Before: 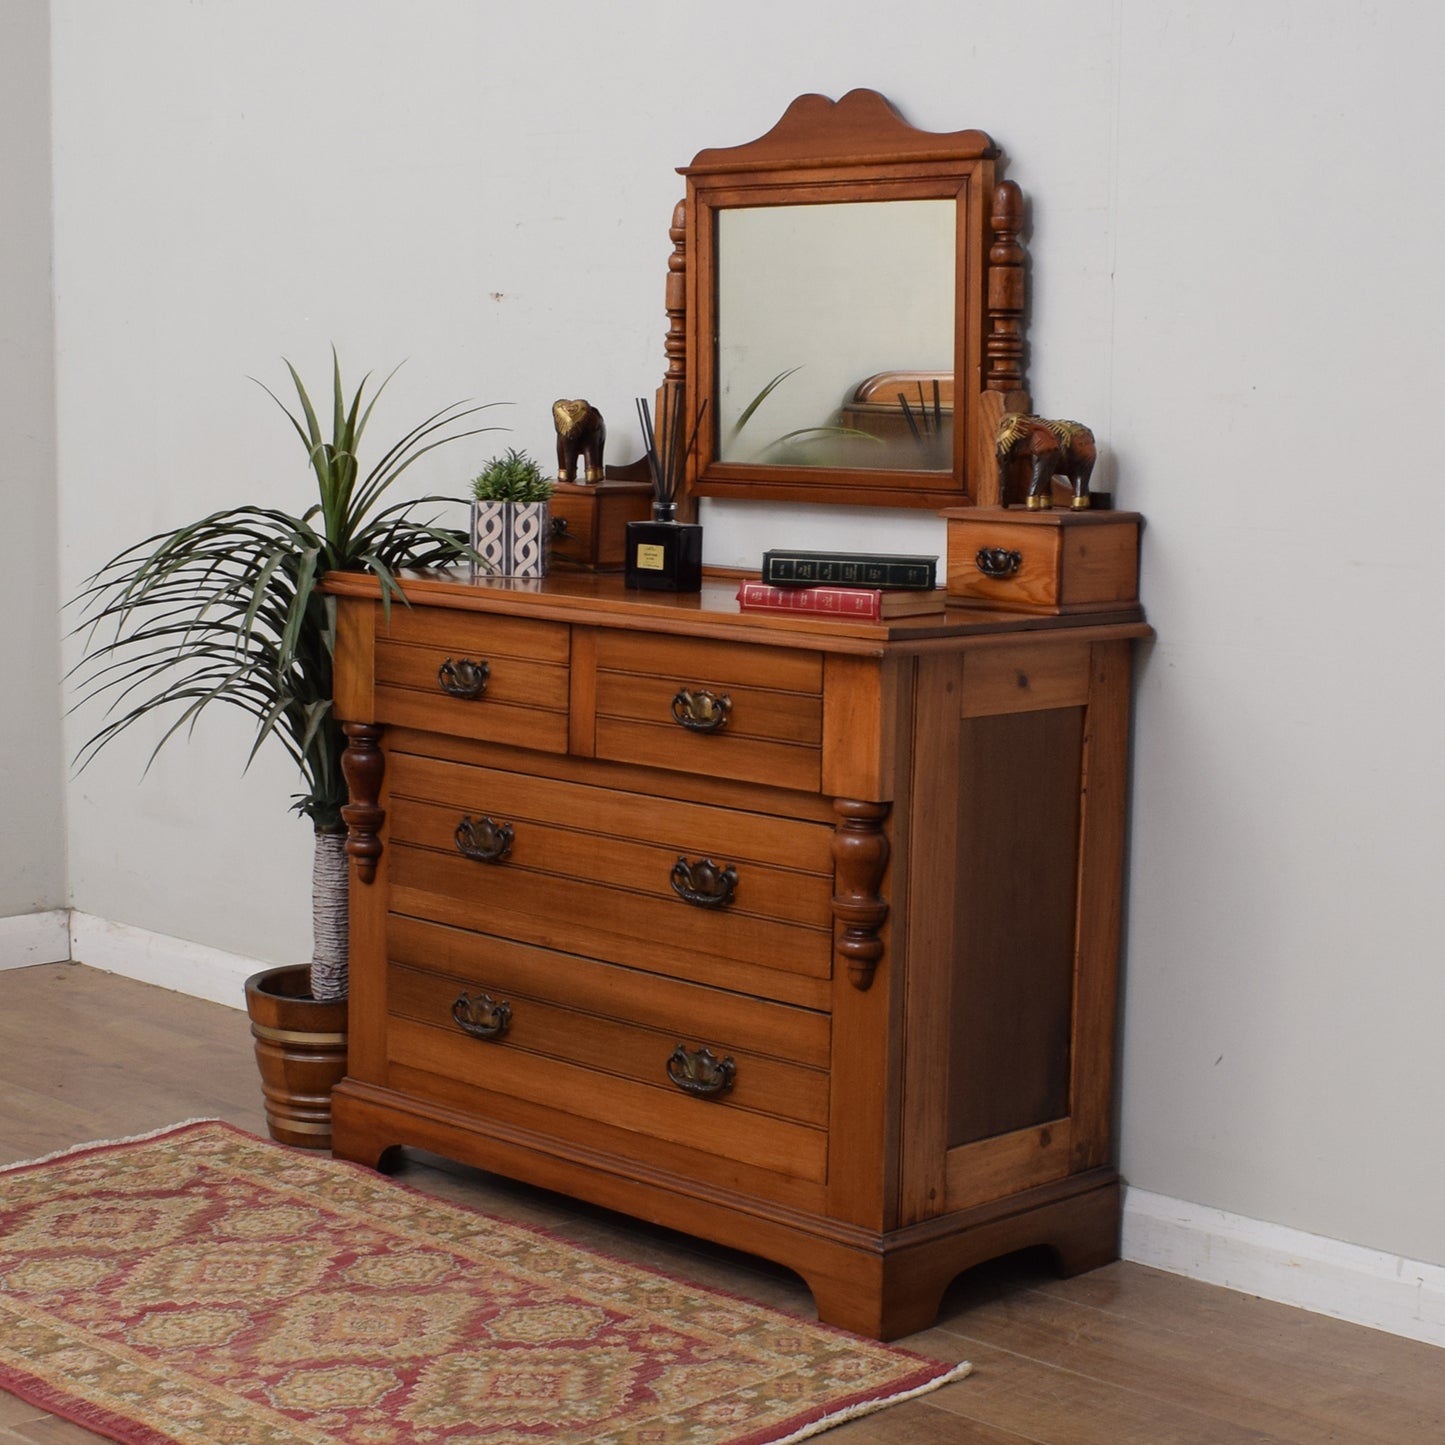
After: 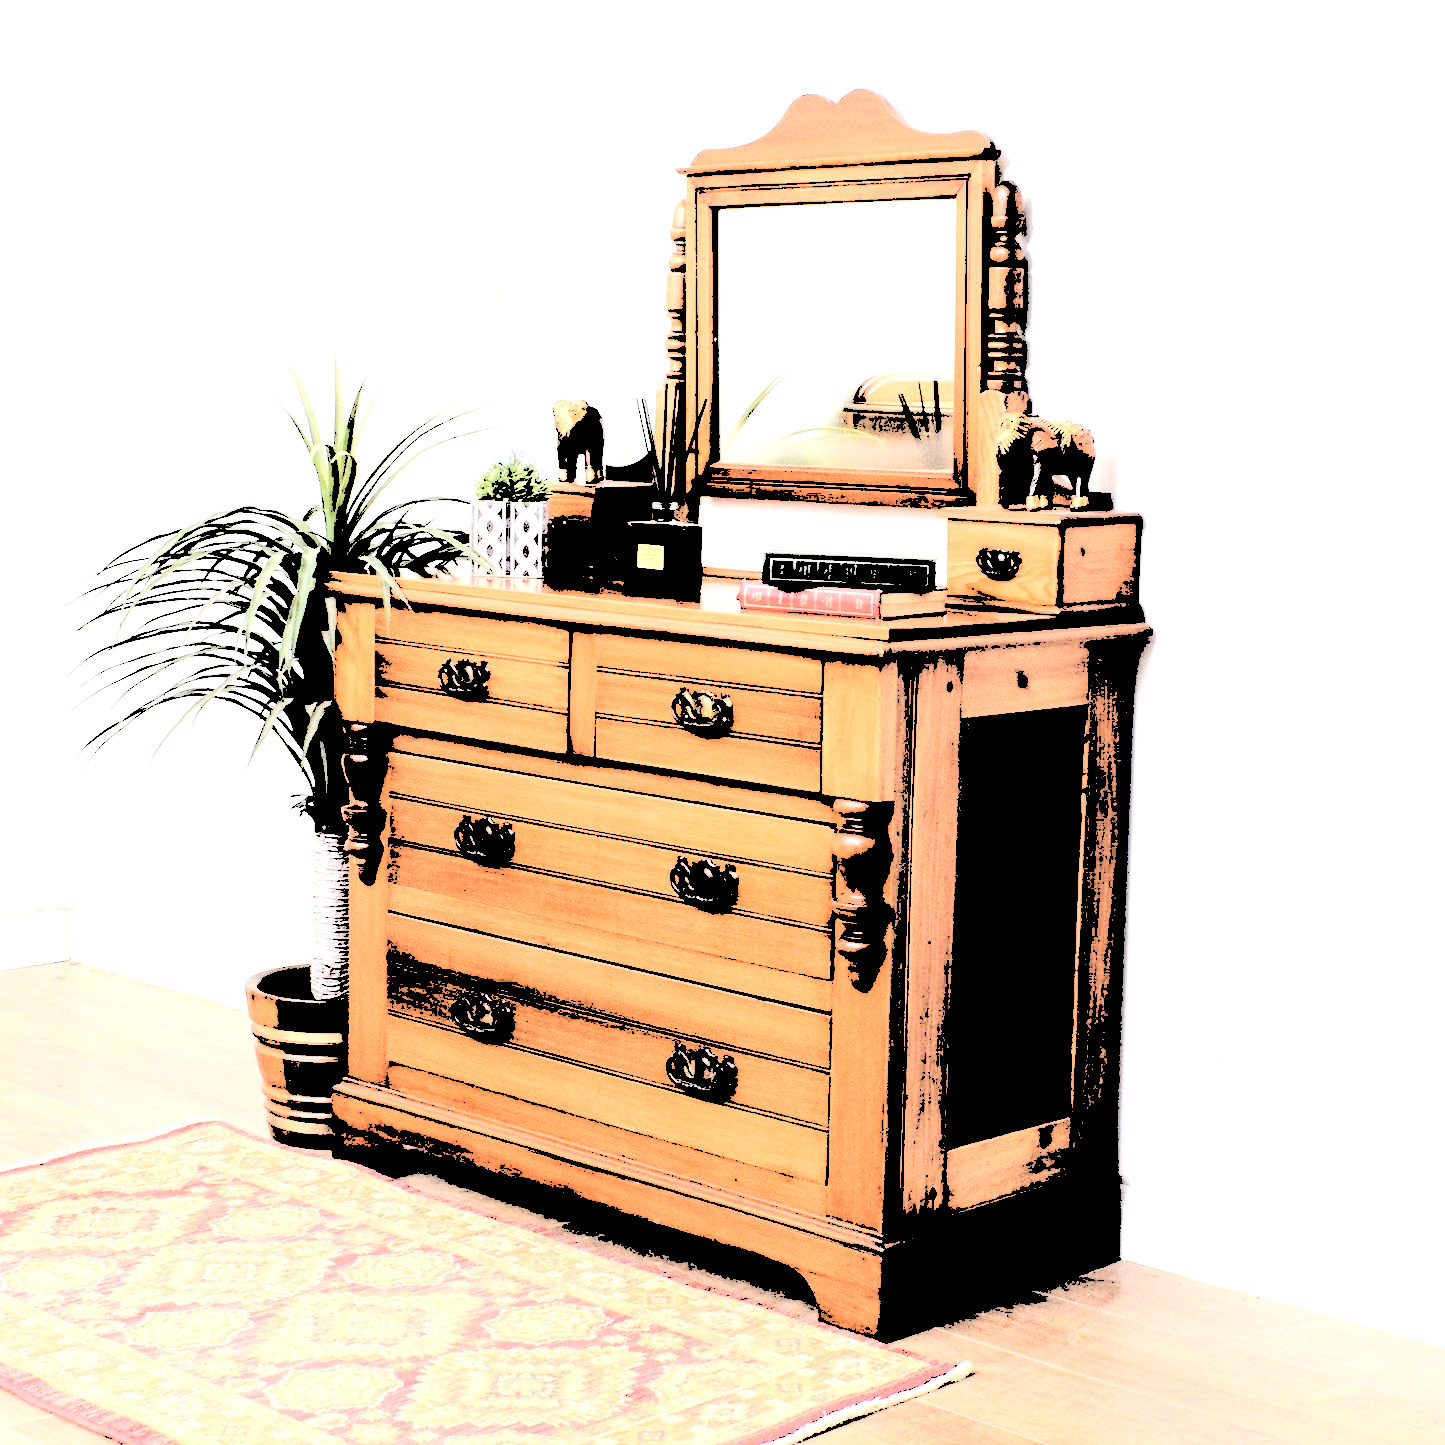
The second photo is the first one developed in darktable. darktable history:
levels: white 99.92%, levels [0.246, 0.256, 0.506]
contrast brightness saturation: contrast -0.054, saturation -0.402
